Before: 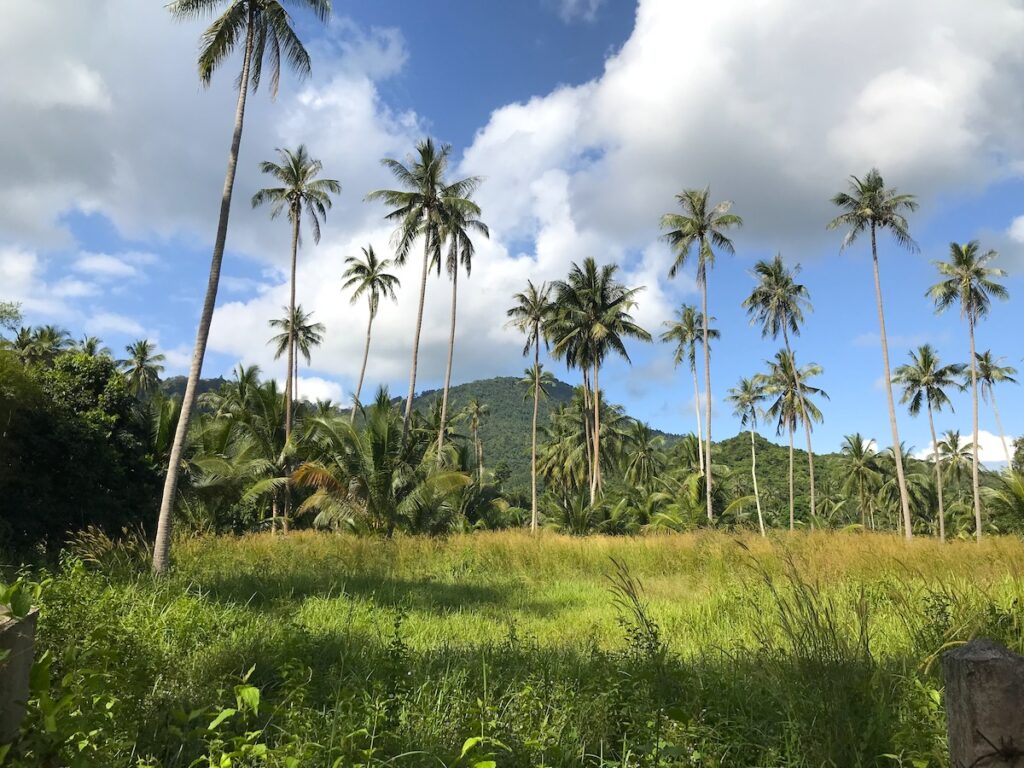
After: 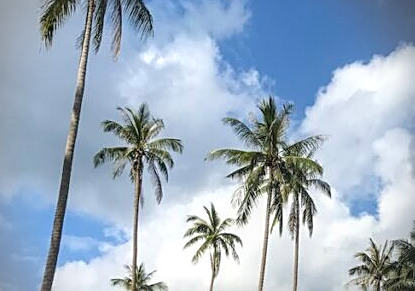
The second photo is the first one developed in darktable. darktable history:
crop: left 15.452%, top 5.459%, right 43.956%, bottom 56.62%
vignetting: dithering 8-bit output, unbound false
sharpen: on, module defaults
local contrast: highlights 0%, shadows 0%, detail 133%
